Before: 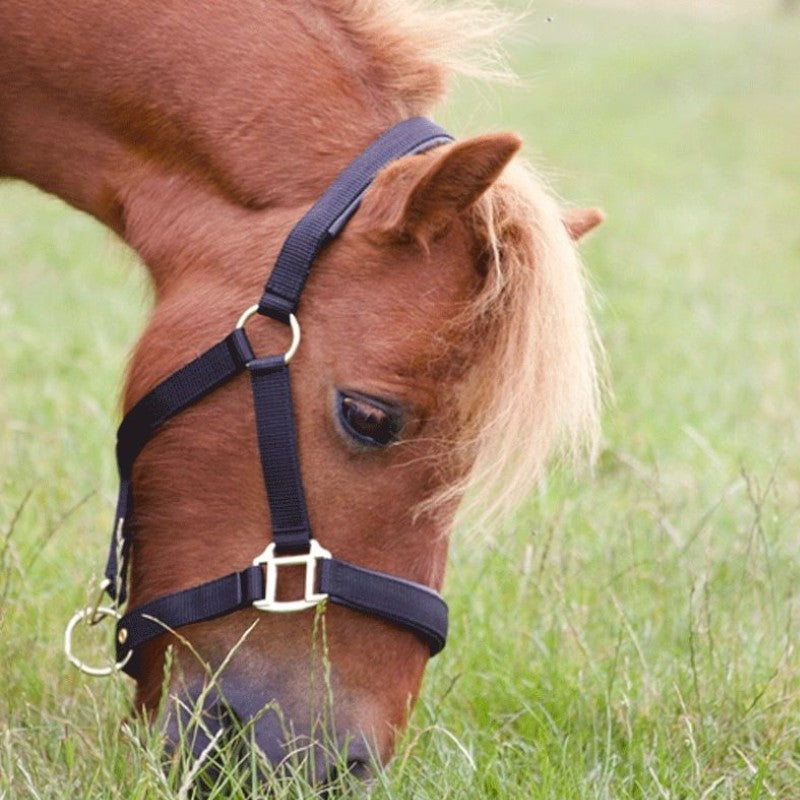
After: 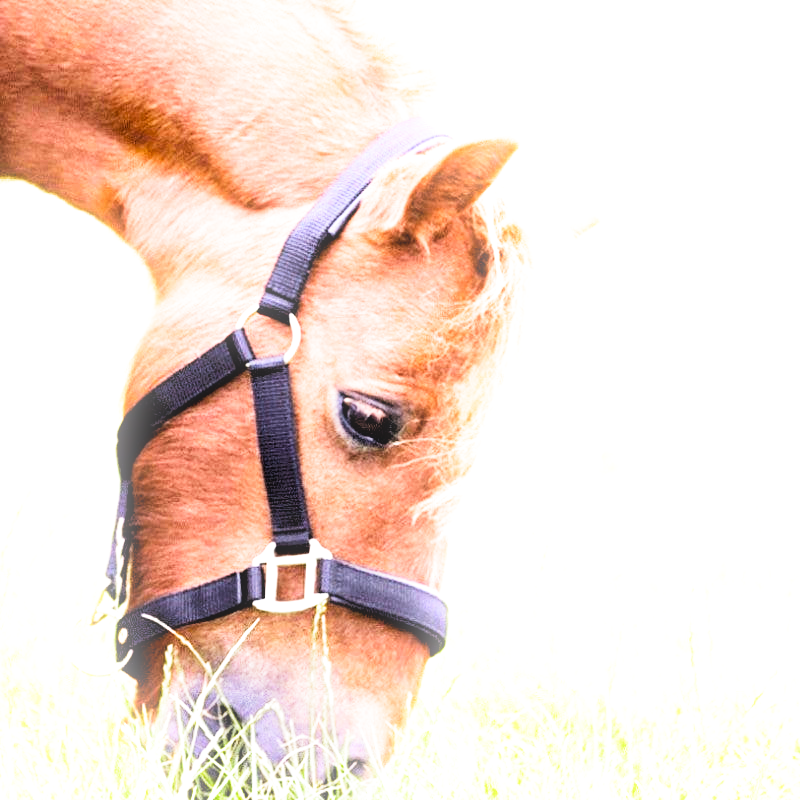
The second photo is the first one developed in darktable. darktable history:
bloom: size 9%, threshold 100%, strength 7%
filmic rgb: middle gray luminance 12.74%, black relative exposure -10.13 EV, white relative exposure 3.47 EV, threshold 6 EV, target black luminance 0%, hardness 5.74, latitude 44.69%, contrast 1.221, highlights saturation mix 5%, shadows ↔ highlights balance 26.78%, add noise in highlights 0, preserve chrominance no, color science v3 (2019), use custom middle-gray values true, iterations of high-quality reconstruction 0, contrast in highlights soft, enable highlight reconstruction true
tone curve: curves: ch0 [(0, 0) (0.118, 0.034) (0.182, 0.124) (0.265, 0.214) (0.504, 0.508) (0.783, 0.825) (1, 1)], color space Lab, linked channels, preserve colors none
exposure: black level correction 0, exposure 0.953 EV, compensate exposure bias true, compensate highlight preservation false
tone equalizer: -8 EV -0.75 EV, -7 EV -0.7 EV, -6 EV -0.6 EV, -5 EV -0.4 EV, -3 EV 0.4 EV, -2 EV 0.6 EV, -1 EV 0.7 EV, +0 EV 0.75 EV, edges refinement/feathering 500, mask exposure compensation -1.57 EV, preserve details no
